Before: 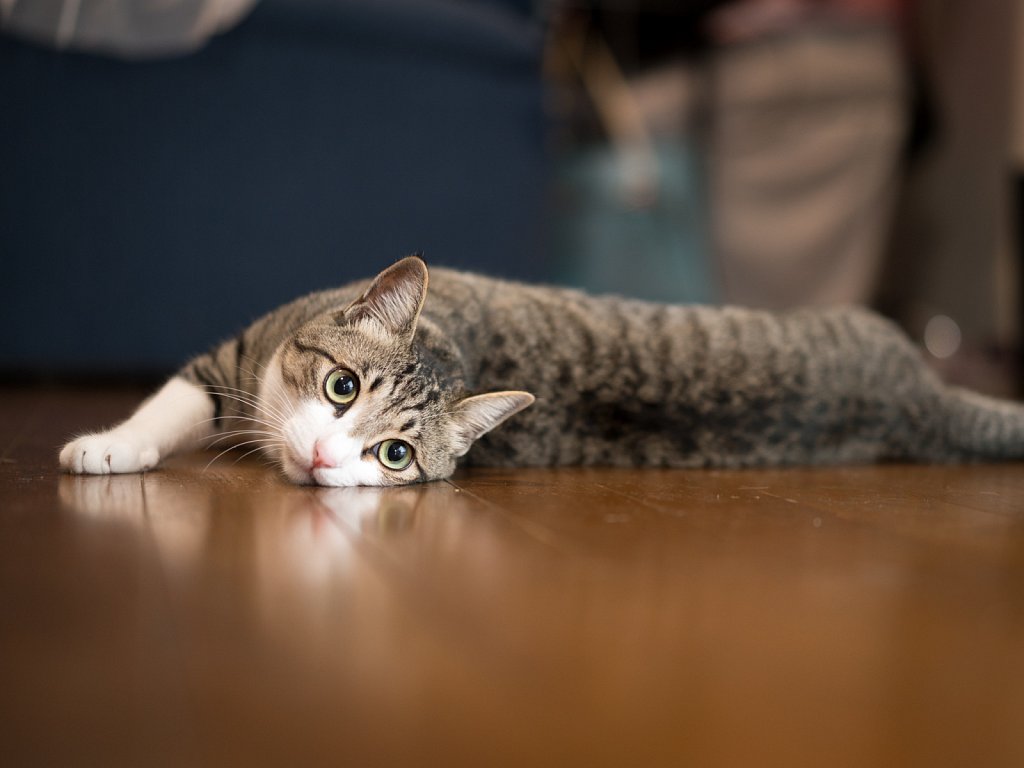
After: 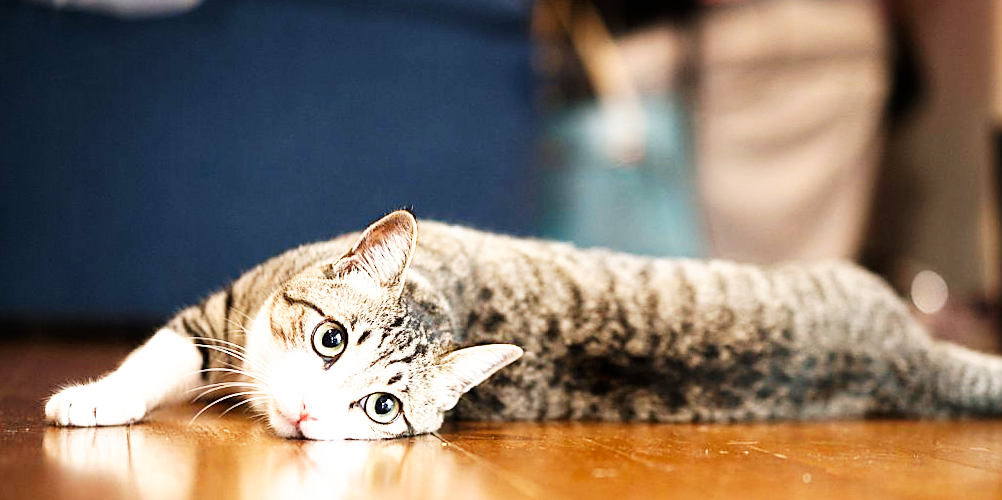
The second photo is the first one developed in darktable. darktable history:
exposure: exposure 0.648 EV, compensate highlight preservation false
crop and rotate: top 4.848%, bottom 29.503%
rotate and perspective: rotation 0.226°, lens shift (vertical) -0.042, crop left 0.023, crop right 0.982, crop top 0.006, crop bottom 0.994
base curve: curves: ch0 [(0, 0) (0.007, 0.004) (0.027, 0.03) (0.046, 0.07) (0.207, 0.54) (0.442, 0.872) (0.673, 0.972) (1, 1)], preserve colors none
sharpen: on, module defaults
